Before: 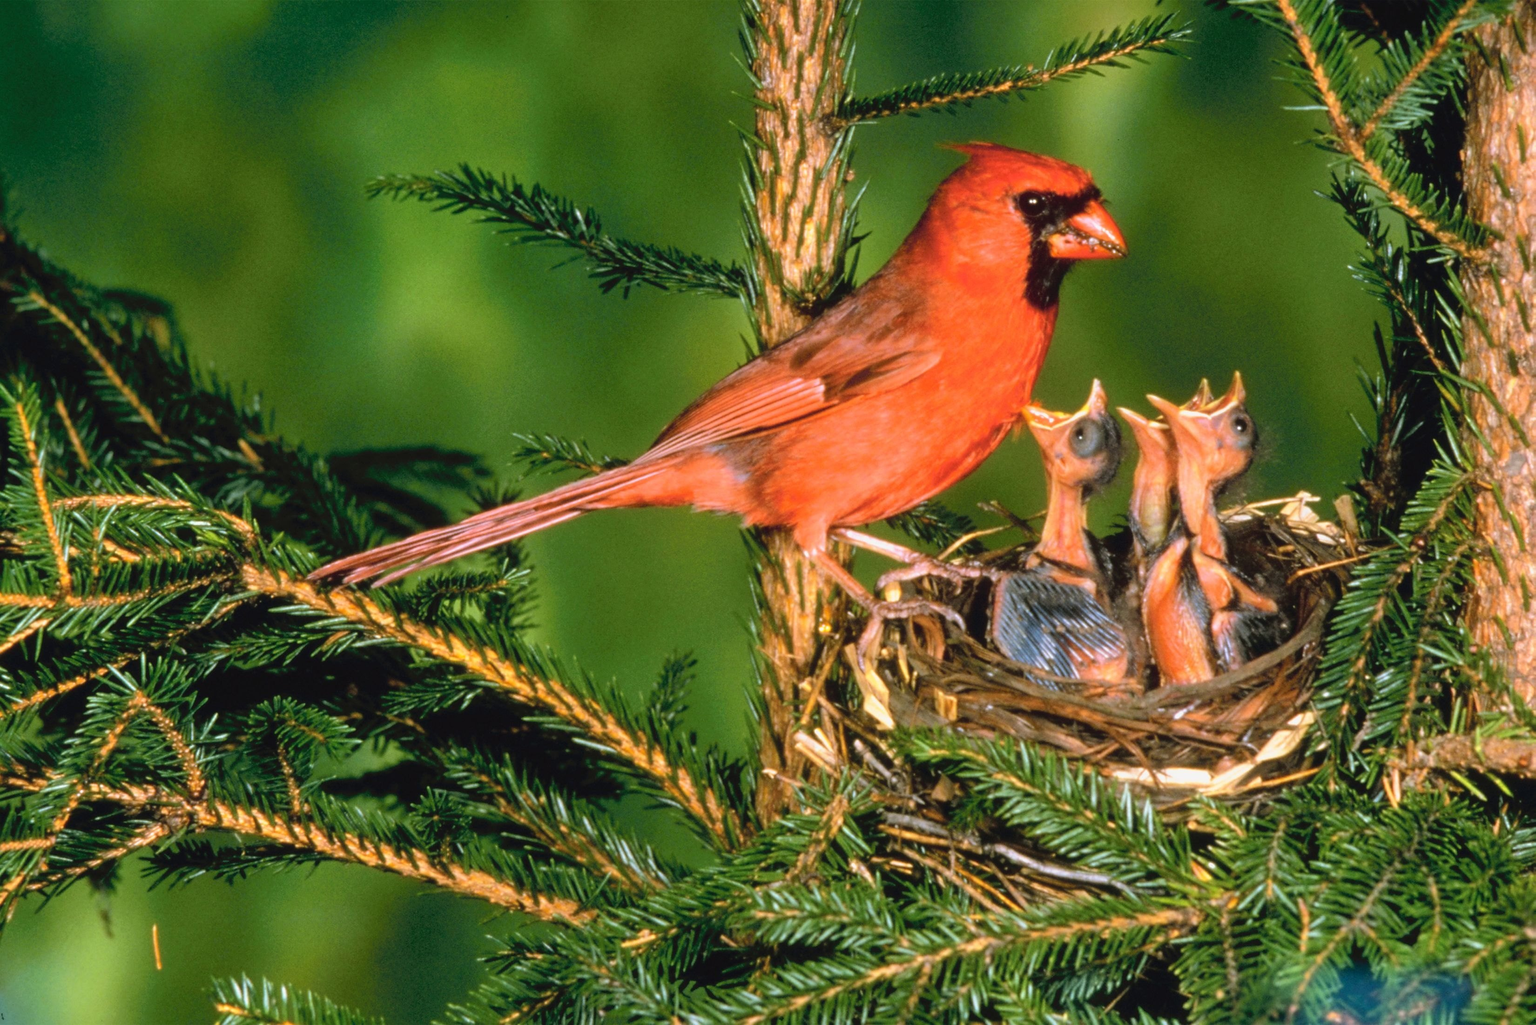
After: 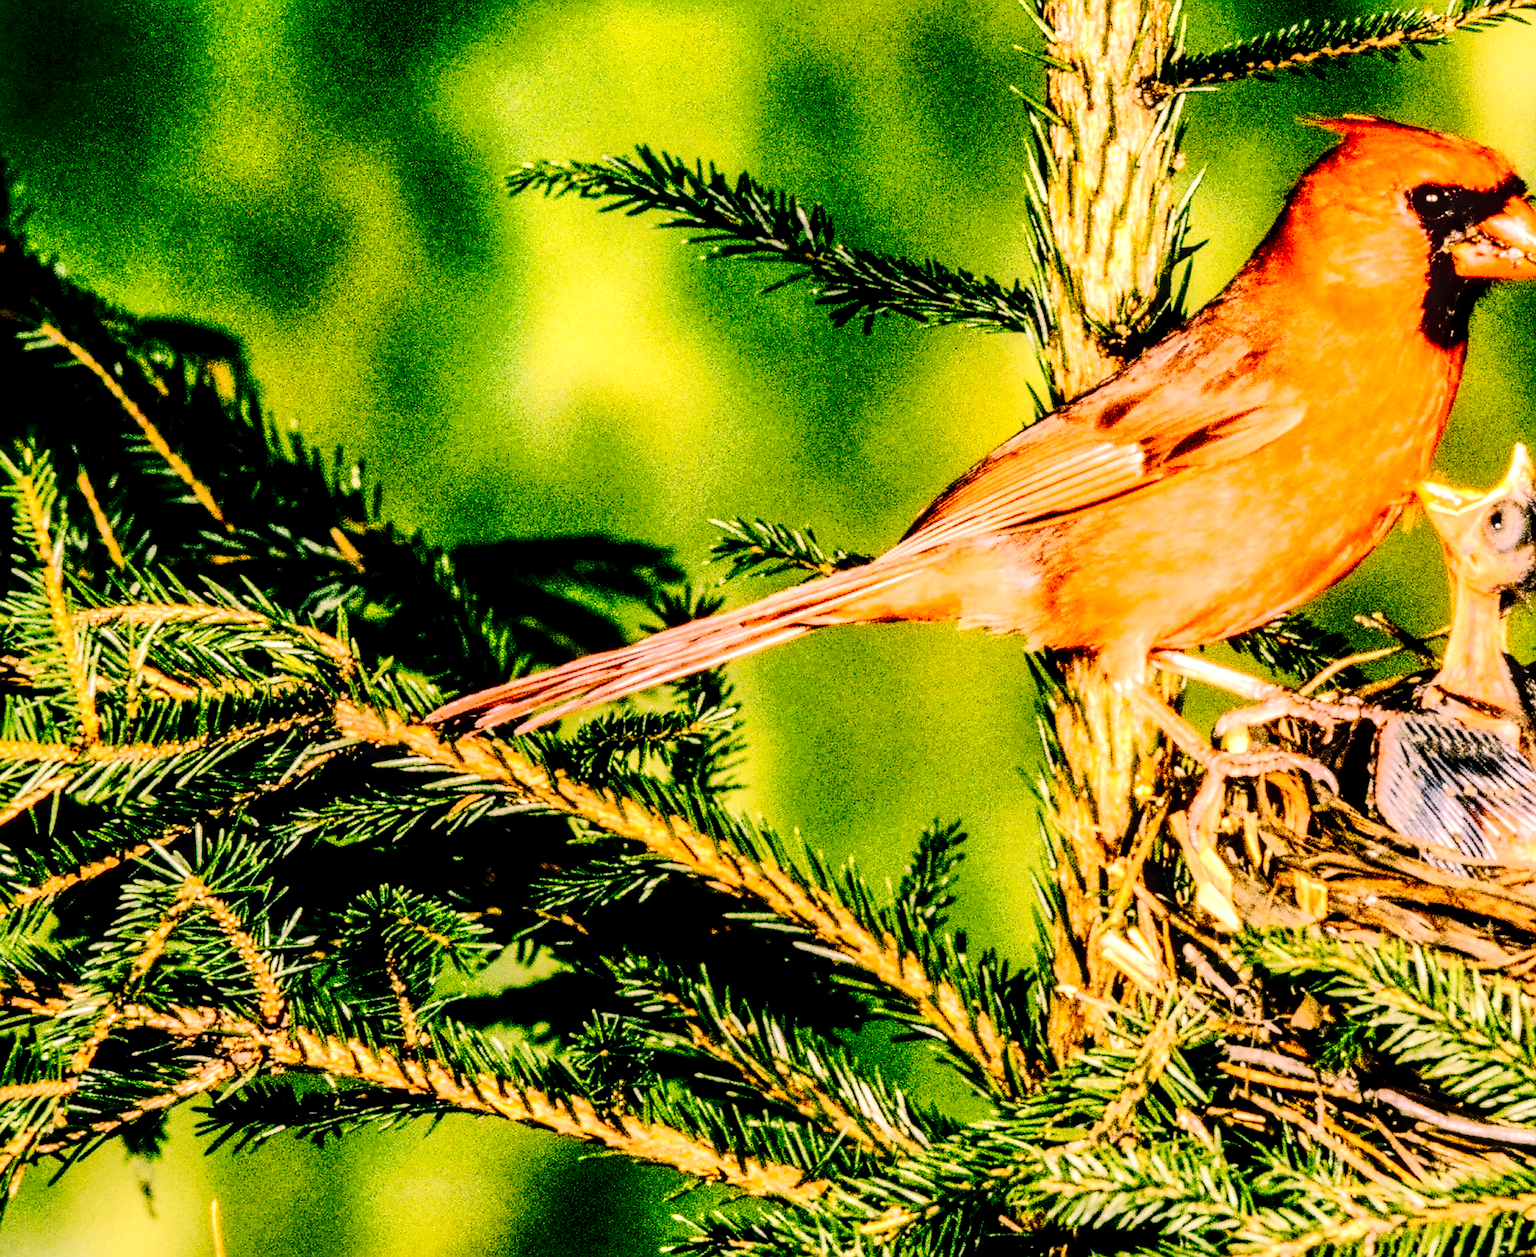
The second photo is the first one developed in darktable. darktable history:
sharpen: radius 1.425, amount 1.255, threshold 0.664
local contrast: highlights 9%, shadows 39%, detail 184%, midtone range 0.464
color correction: highlights a* 17.87, highlights b* 18.64
tone curve: curves: ch0 [(0, 0) (0.049, 0.01) (0.154, 0.081) (0.491, 0.56) (0.739, 0.794) (0.992, 0.937)]; ch1 [(0, 0) (0.172, 0.123) (0.317, 0.272) (0.401, 0.422) (0.499, 0.497) (0.531, 0.54) (0.615, 0.603) (0.741, 0.783) (1, 1)]; ch2 [(0, 0) (0.411, 0.424) (0.462, 0.483) (0.544, 0.56) (0.686, 0.638) (1, 1)], preserve colors none
crop: top 5.735%, right 27.842%, bottom 5.757%
tone equalizer: -8 EV 0.011 EV, -7 EV -0.005 EV, -6 EV 0.006 EV, -5 EV 0.047 EV, -4 EV 0.27 EV, -3 EV 0.62 EV, -2 EV 0.555 EV, -1 EV 0.193 EV, +0 EV 0.018 EV, edges refinement/feathering 500, mask exposure compensation -1.57 EV, preserve details no
contrast brightness saturation: contrast 0.242, brightness -0.231, saturation 0.14
exposure: black level correction 0.001, exposure 1.049 EV, compensate exposure bias true, compensate highlight preservation false
